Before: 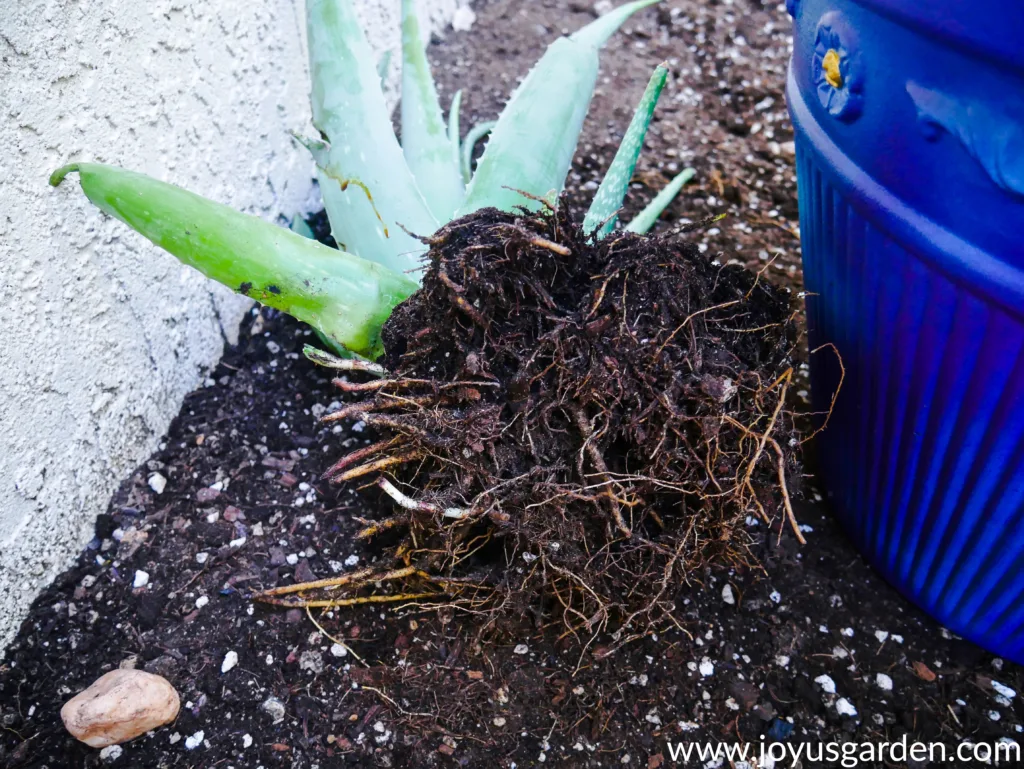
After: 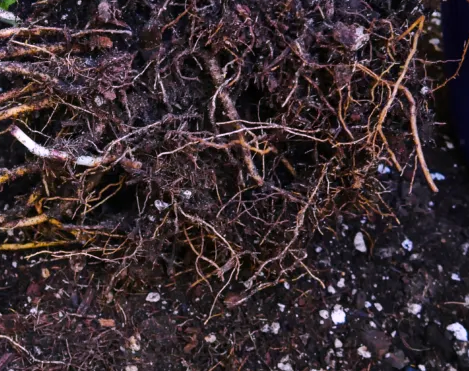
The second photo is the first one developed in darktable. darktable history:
crop: left 35.976%, top 45.819%, right 18.162%, bottom 5.807%
white balance: red 1.05, blue 1.072
